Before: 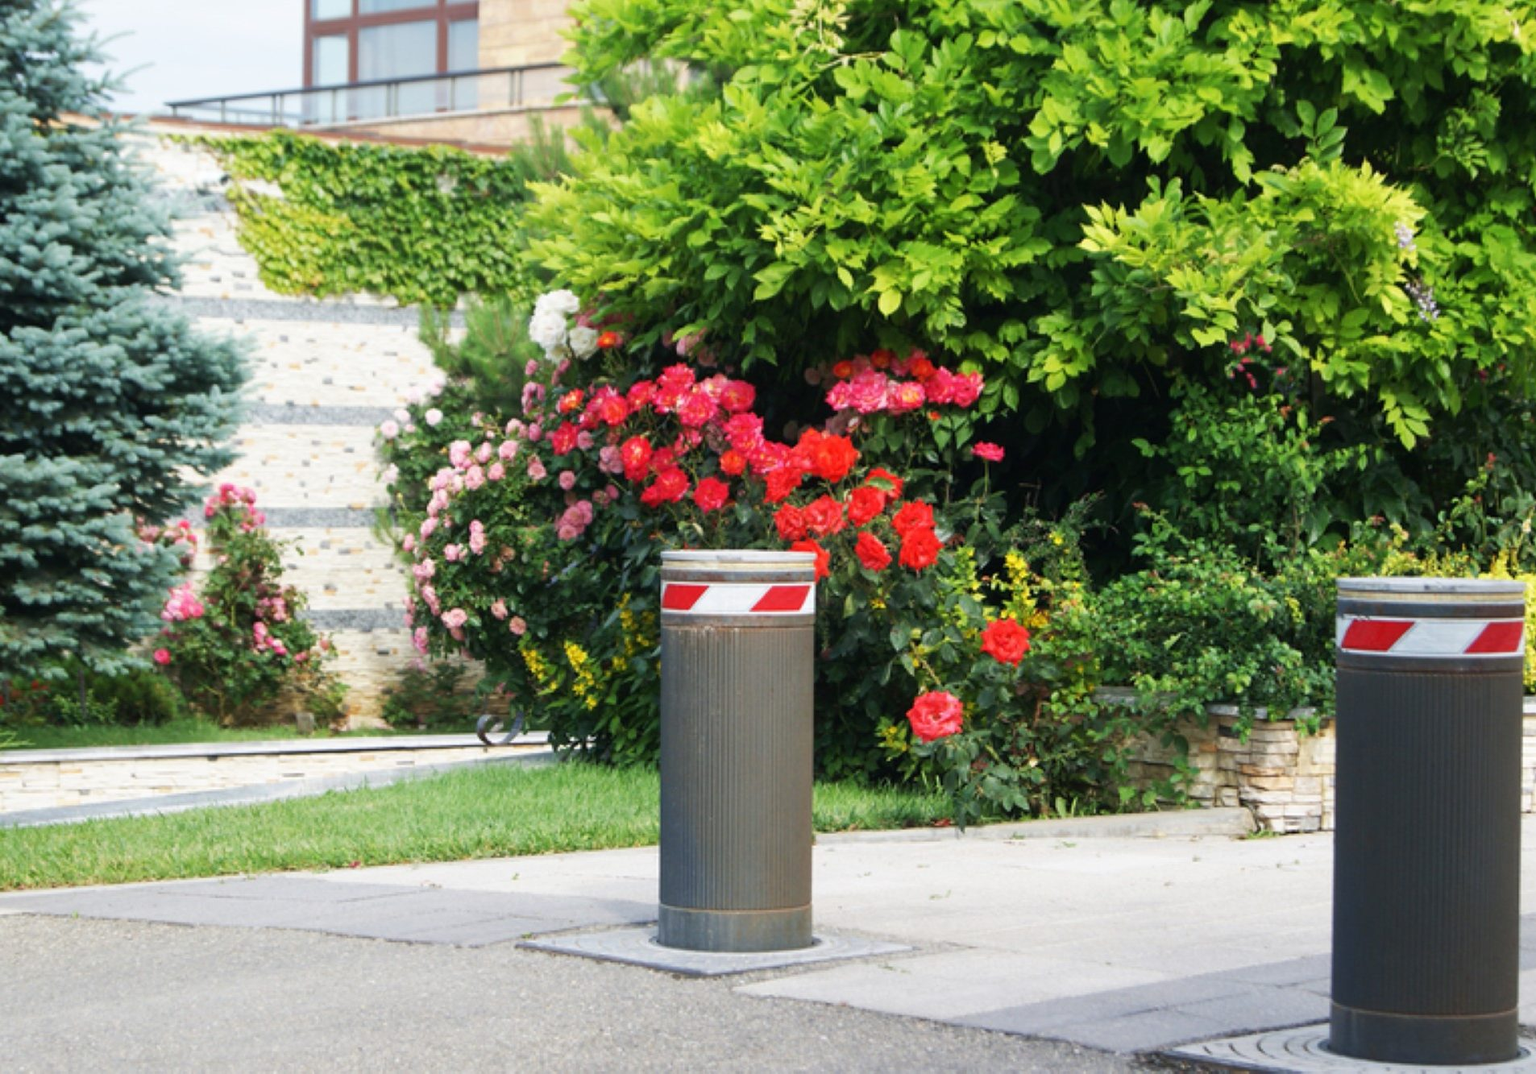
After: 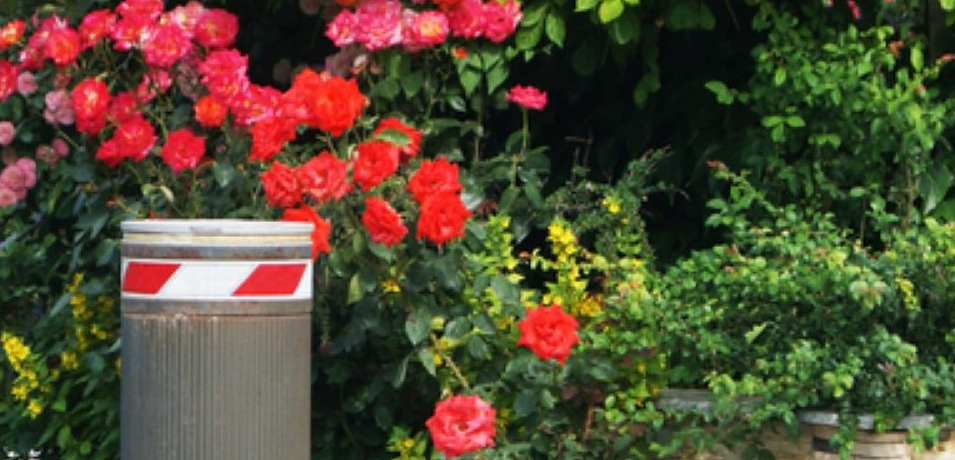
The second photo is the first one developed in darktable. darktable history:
crop: left 36.695%, top 34.771%, right 13.168%, bottom 30.678%
